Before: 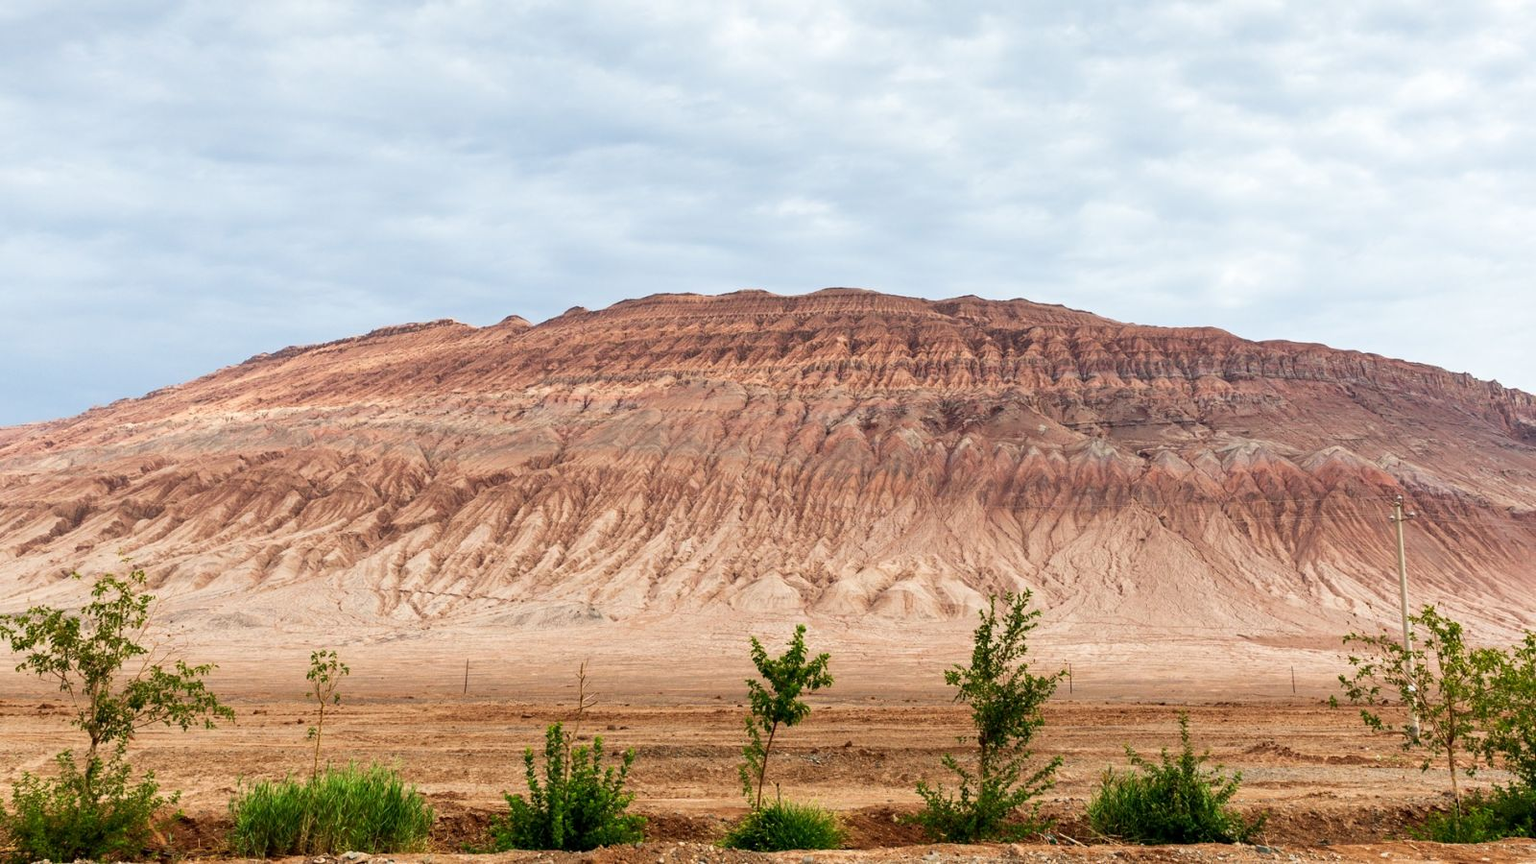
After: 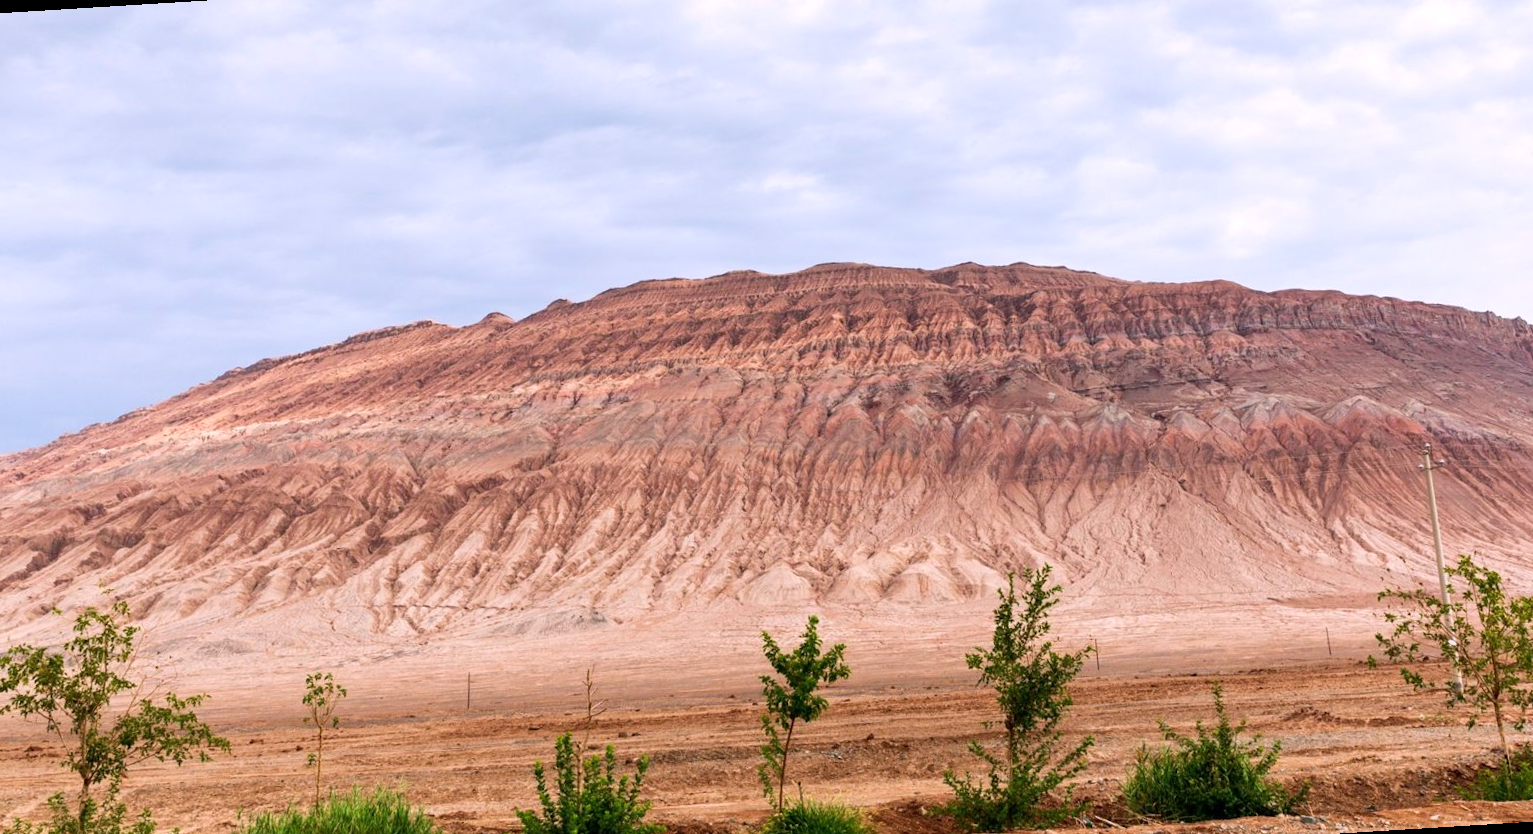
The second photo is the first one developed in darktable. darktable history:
rotate and perspective: rotation -3.52°, crop left 0.036, crop right 0.964, crop top 0.081, crop bottom 0.919
white balance: red 1.05, blue 1.072
